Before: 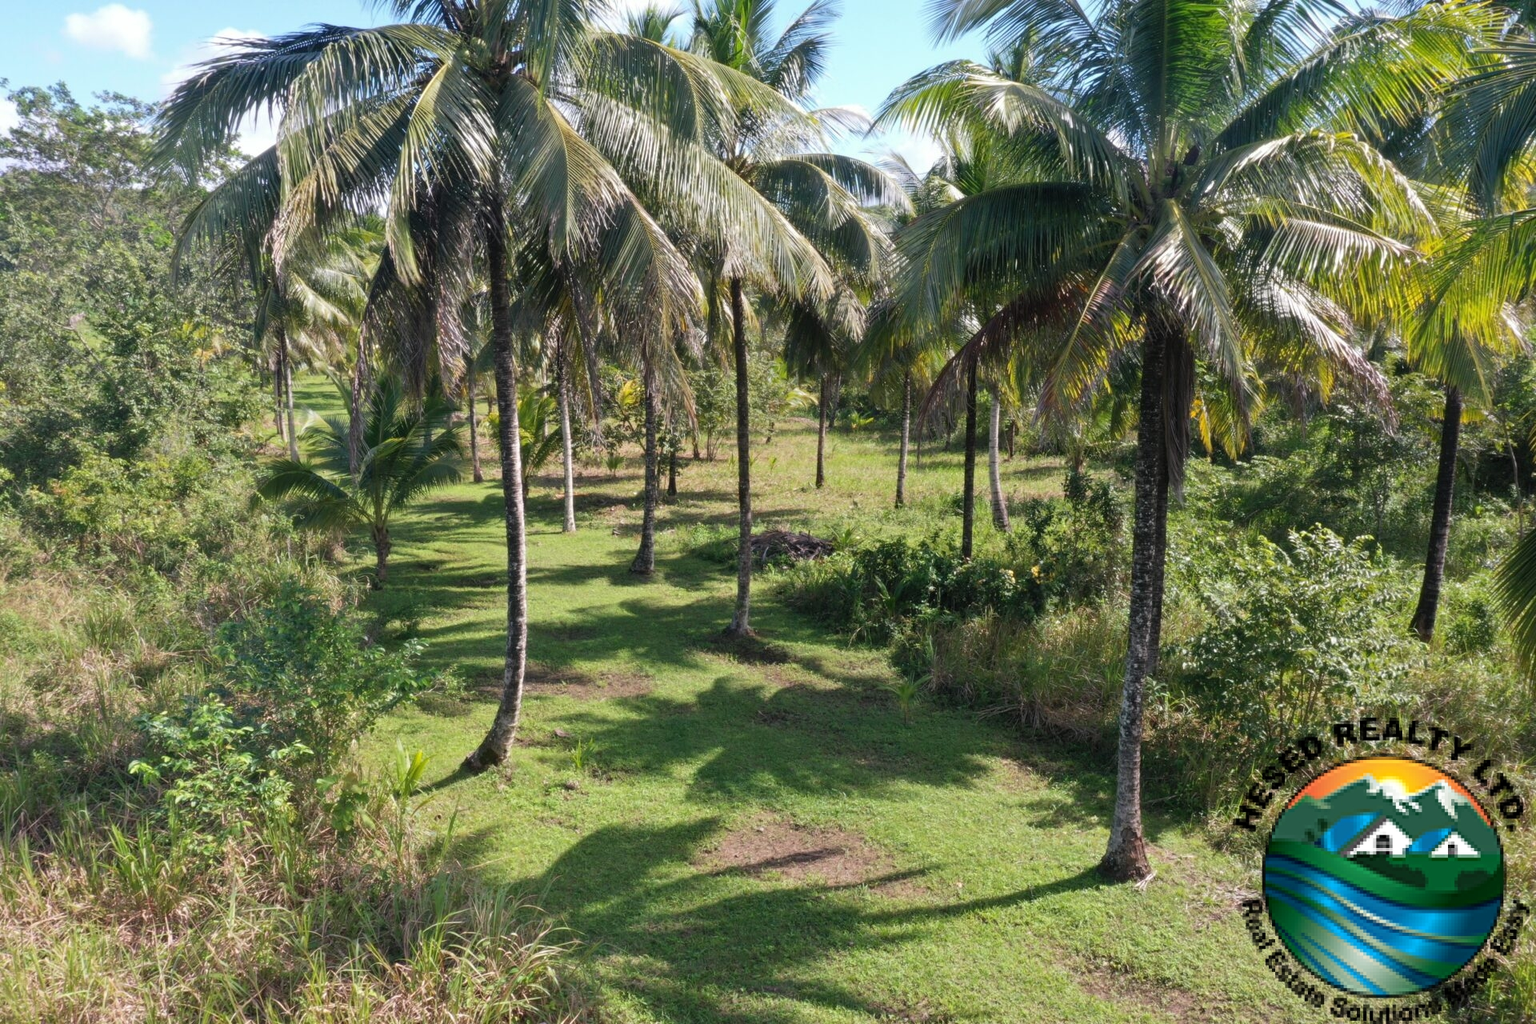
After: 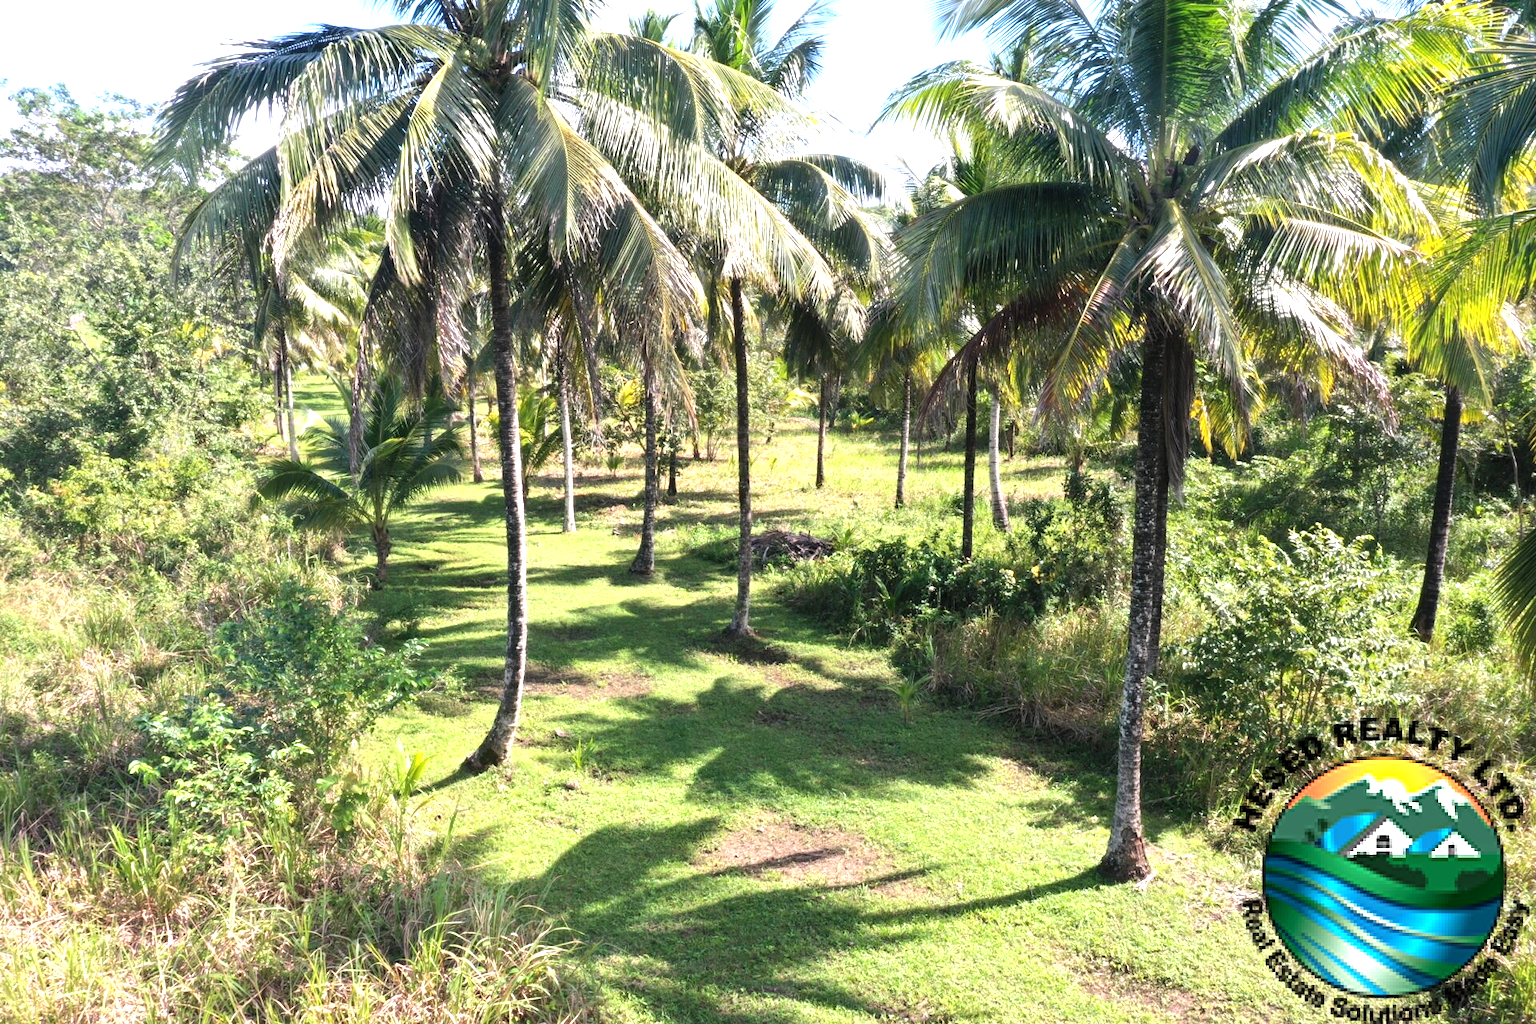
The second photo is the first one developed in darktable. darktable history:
tone equalizer: -8 EV -0.417 EV, -7 EV -0.389 EV, -6 EV -0.333 EV, -5 EV -0.222 EV, -3 EV 0.222 EV, -2 EV 0.333 EV, -1 EV 0.389 EV, +0 EV 0.417 EV, edges refinement/feathering 500, mask exposure compensation -1.57 EV, preserve details no
exposure: exposure 0.781 EV, compensate highlight preservation false
